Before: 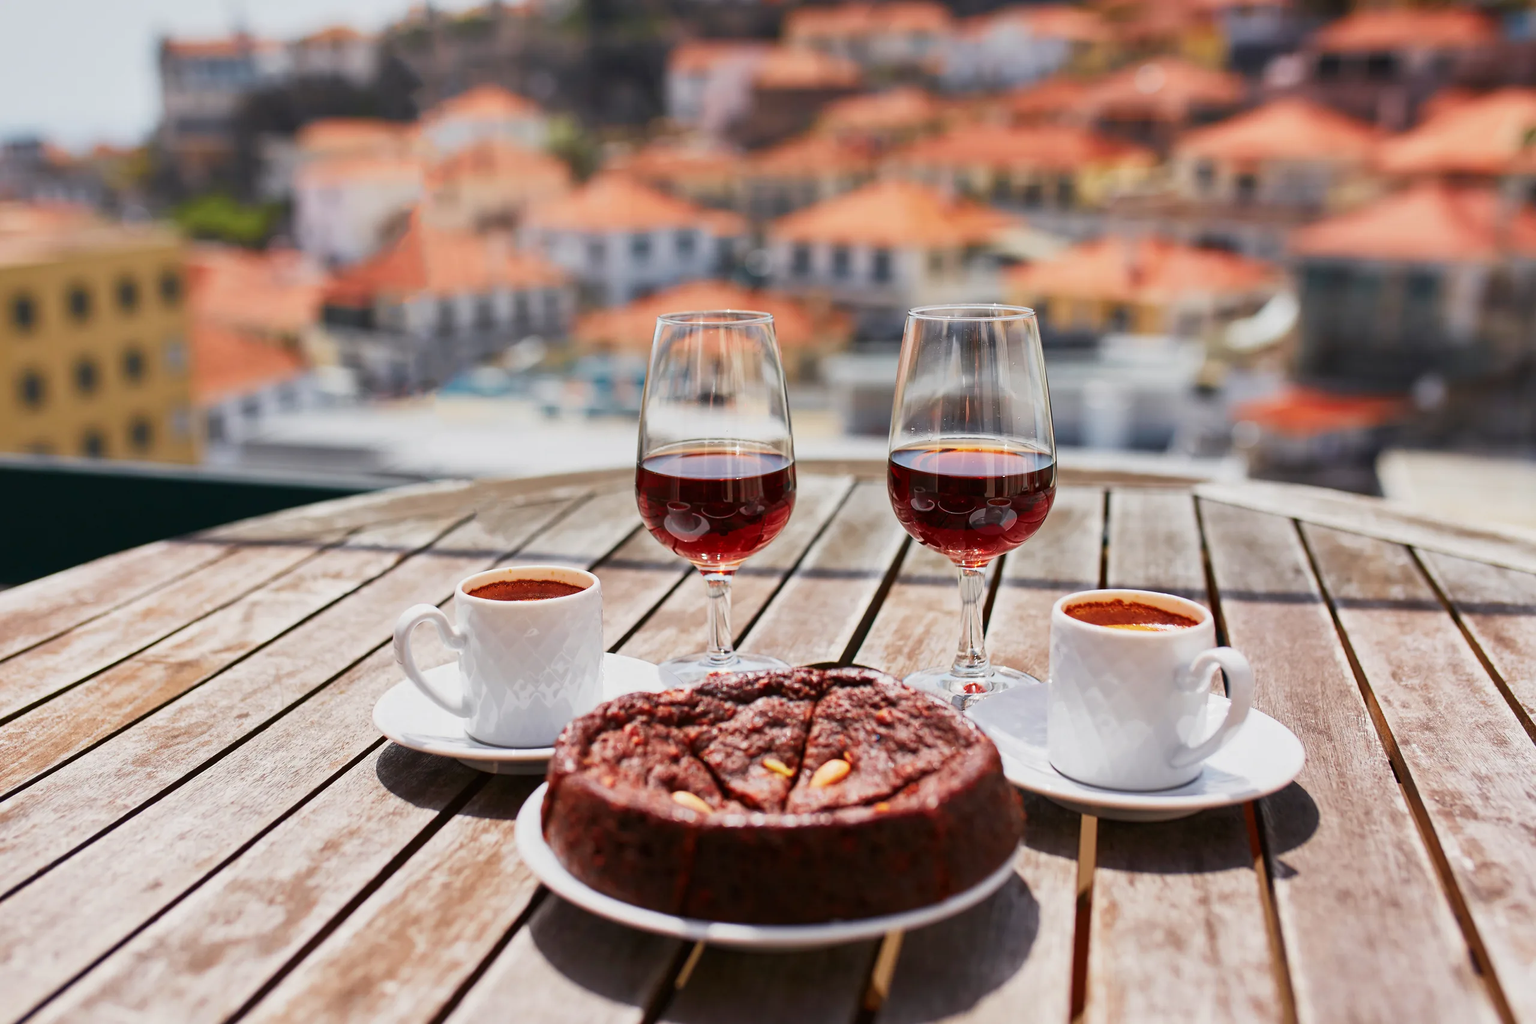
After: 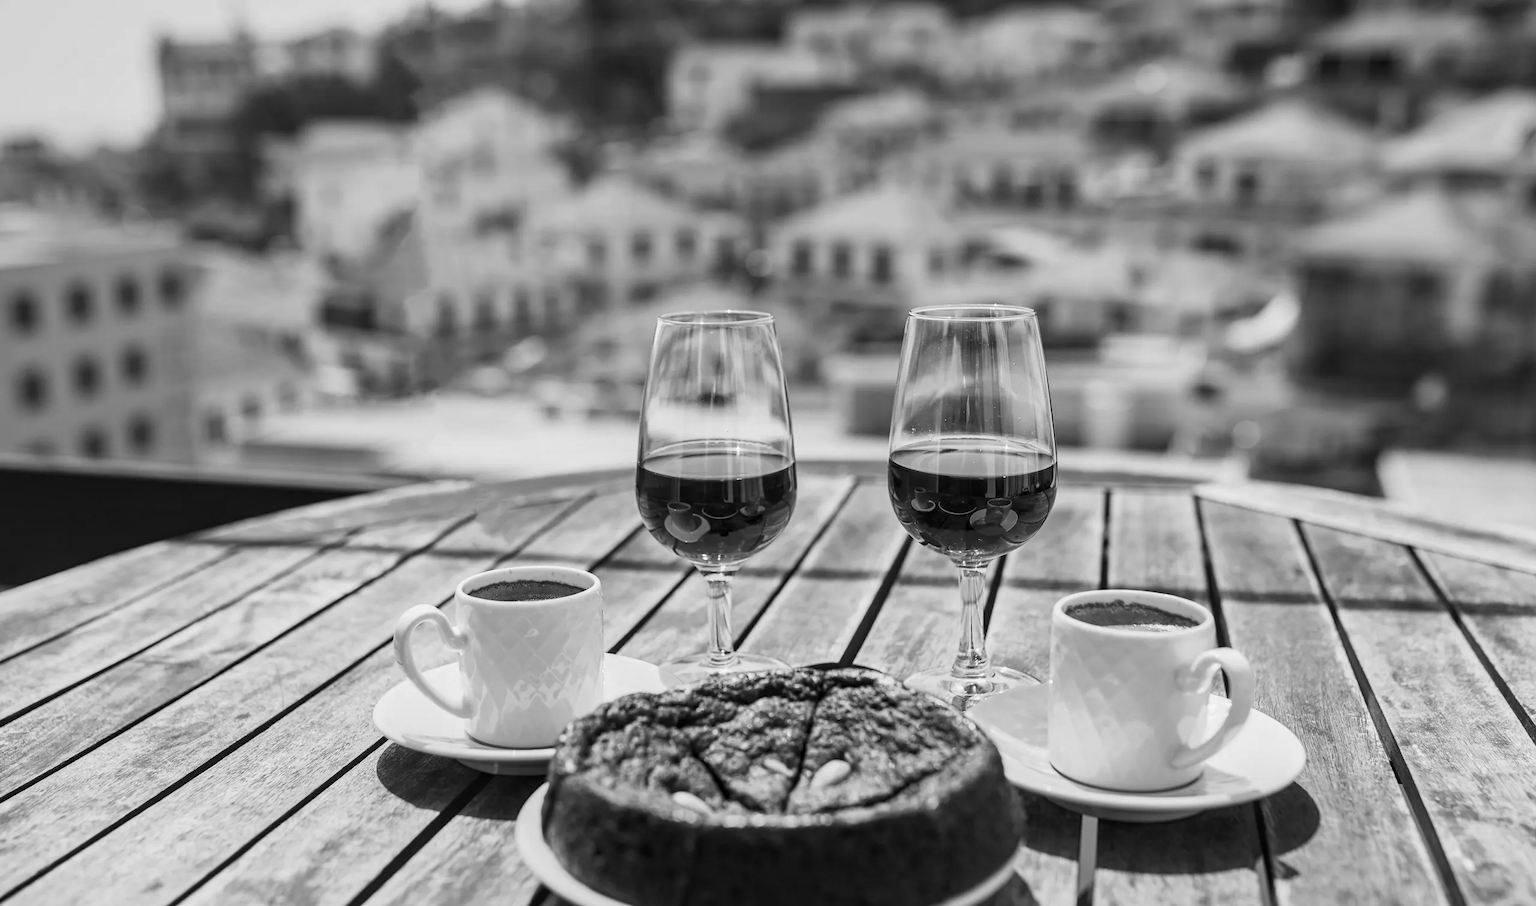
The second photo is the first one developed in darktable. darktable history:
monochrome: on, module defaults
local contrast: on, module defaults
crop and rotate: top 0%, bottom 11.49%
